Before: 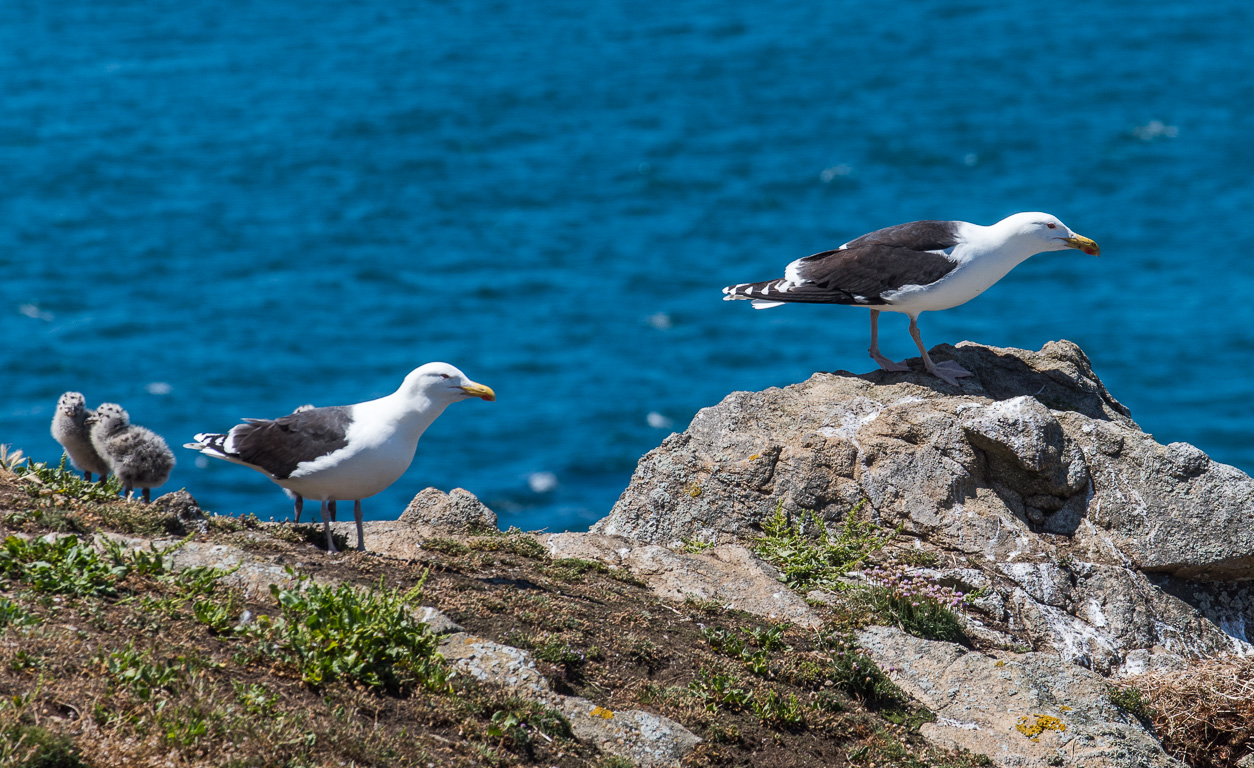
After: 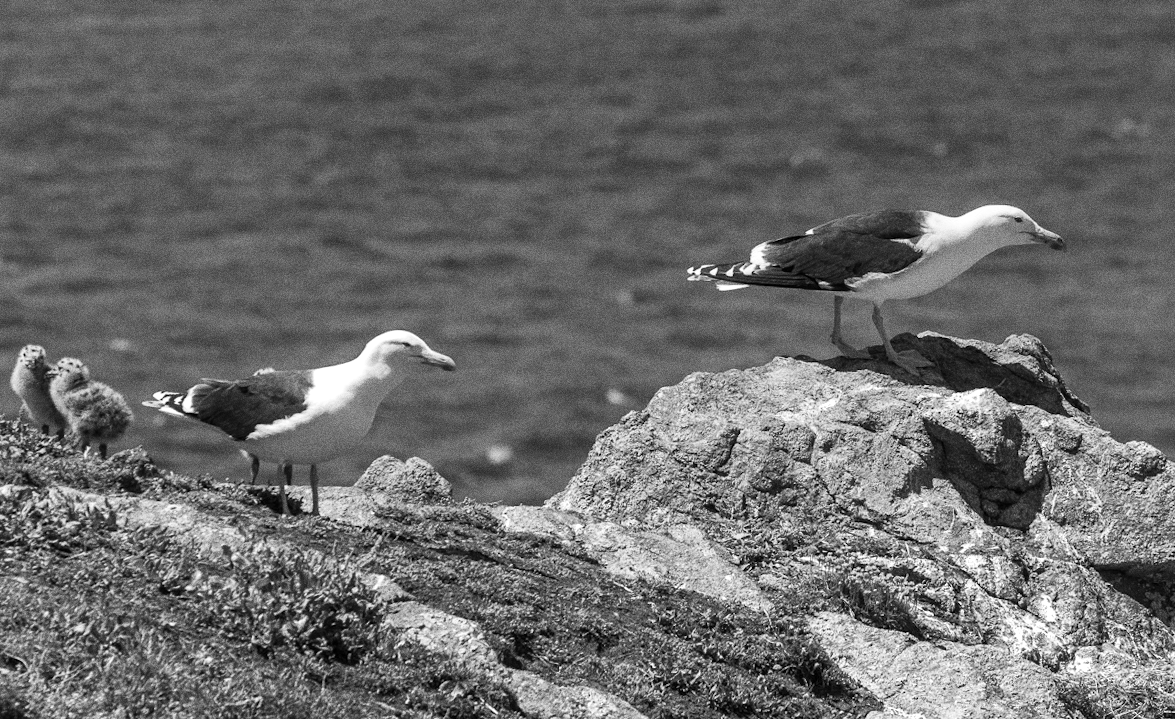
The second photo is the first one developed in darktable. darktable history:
monochrome: on, module defaults
graduated density: rotation -0.352°, offset 57.64
exposure: black level correction 0.001, exposure 0.5 EV, compensate exposure bias true, compensate highlight preservation false
grain: coarseness 0.09 ISO, strength 40%
crop and rotate: angle -2.38°
